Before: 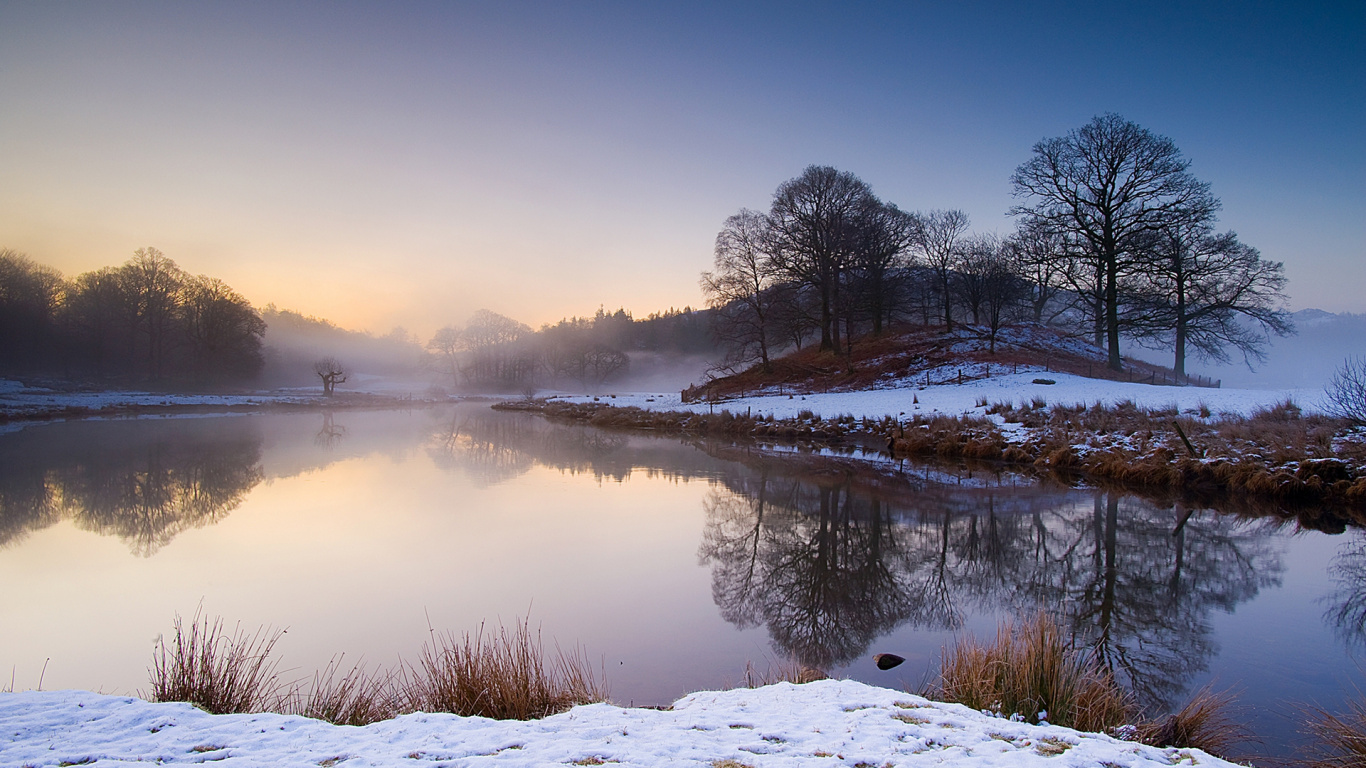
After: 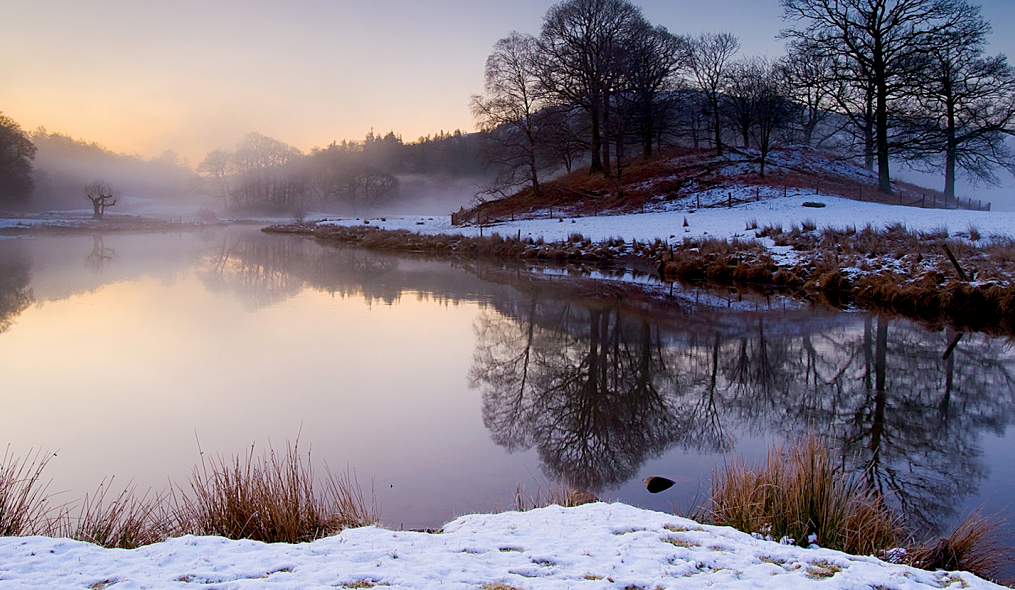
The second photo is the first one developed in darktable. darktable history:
crop: left 16.857%, top 23.112%, right 8.8%
tone equalizer: on, module defaults
color balance rgb: global offset › luminance -0.862%, perceptual saturation grading › global saturation 0.848%
